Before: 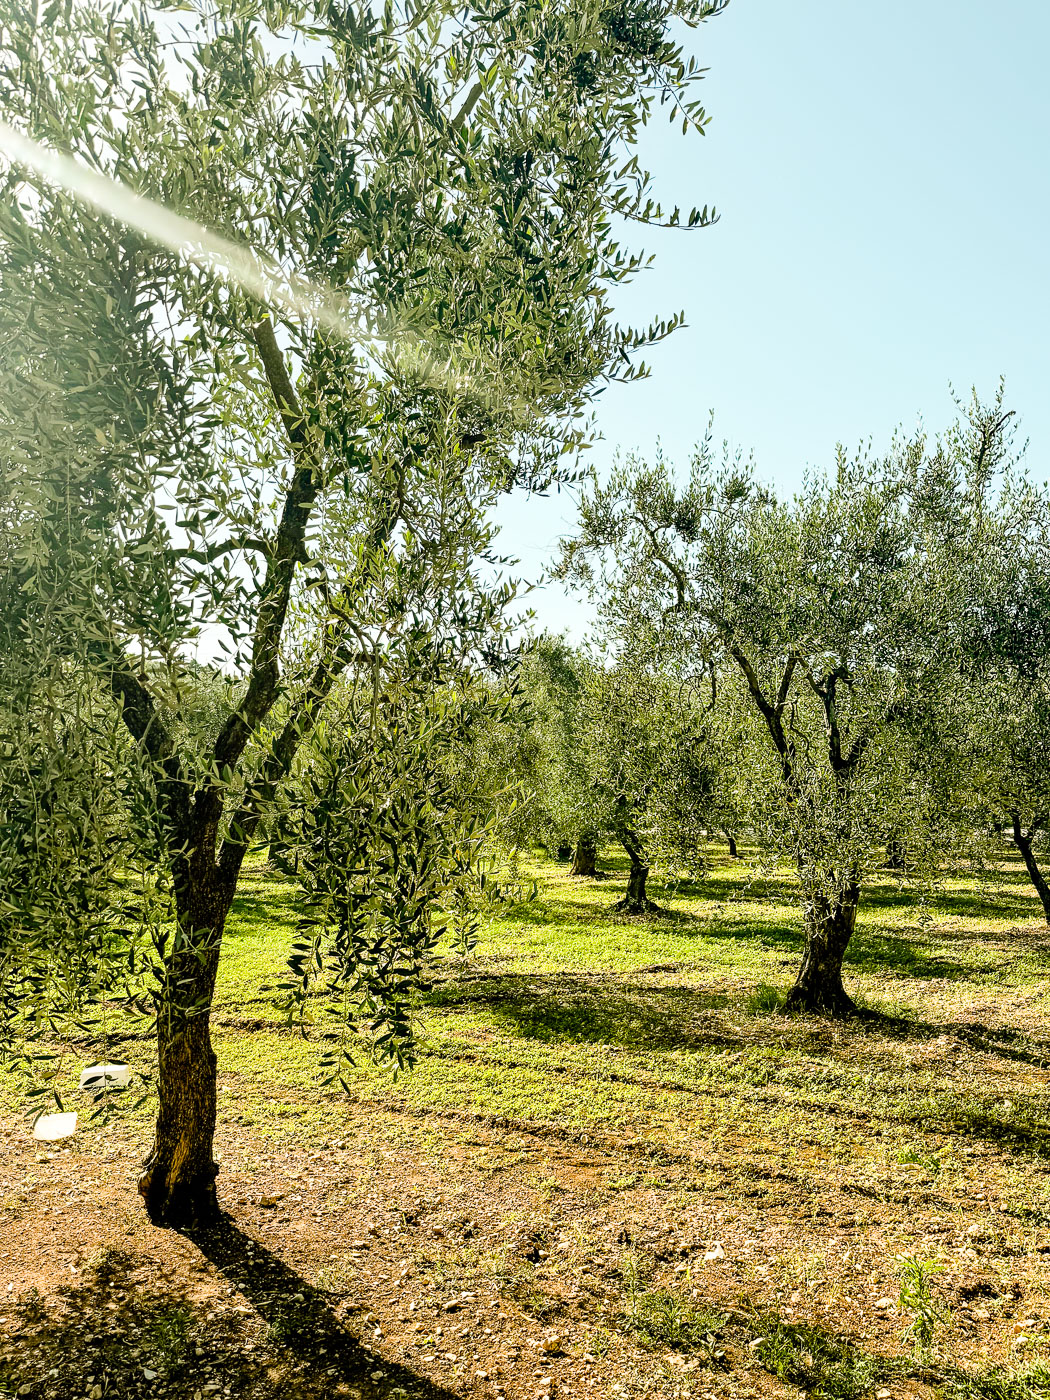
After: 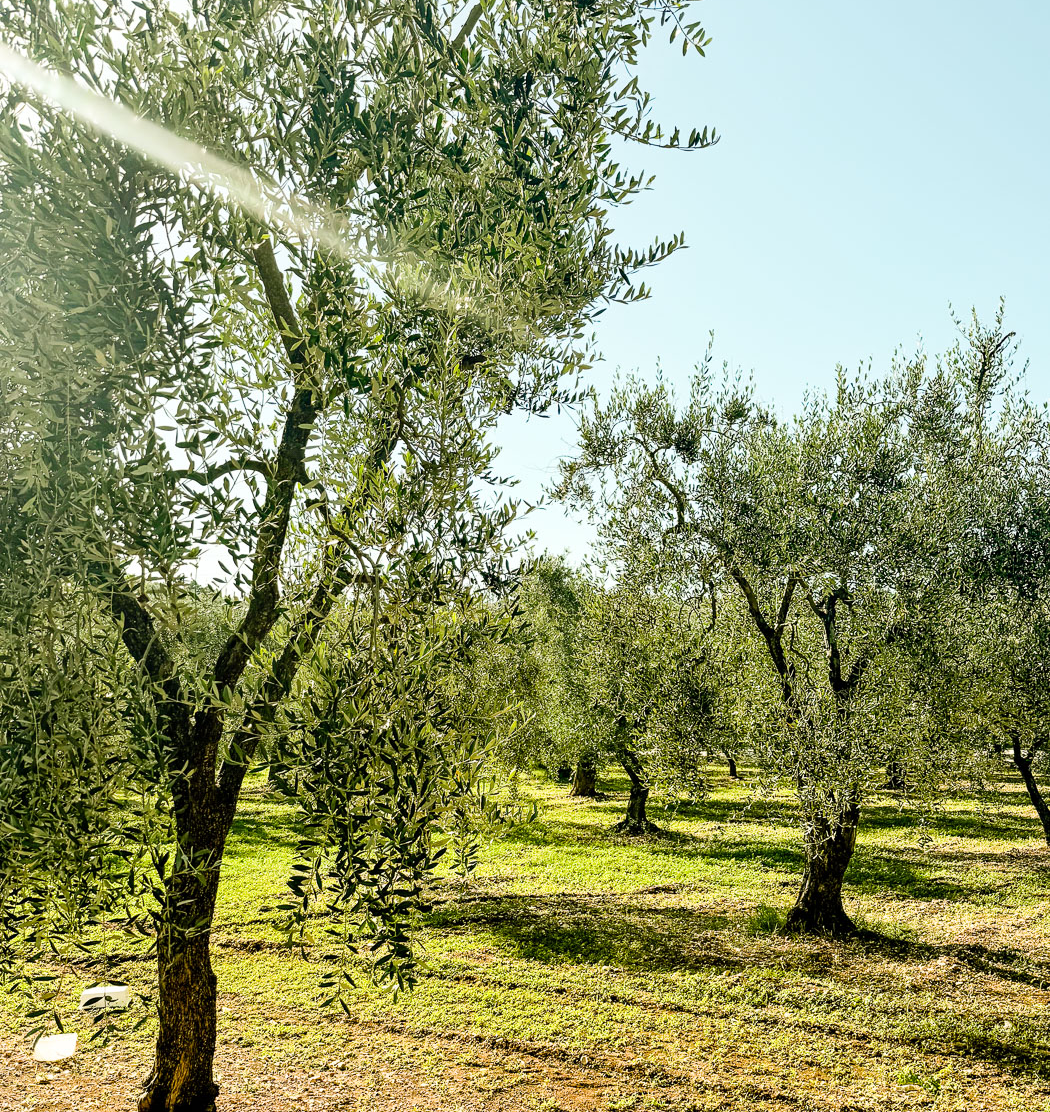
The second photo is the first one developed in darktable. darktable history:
crop and rotate: top 5.656%, bottom 14.888%
